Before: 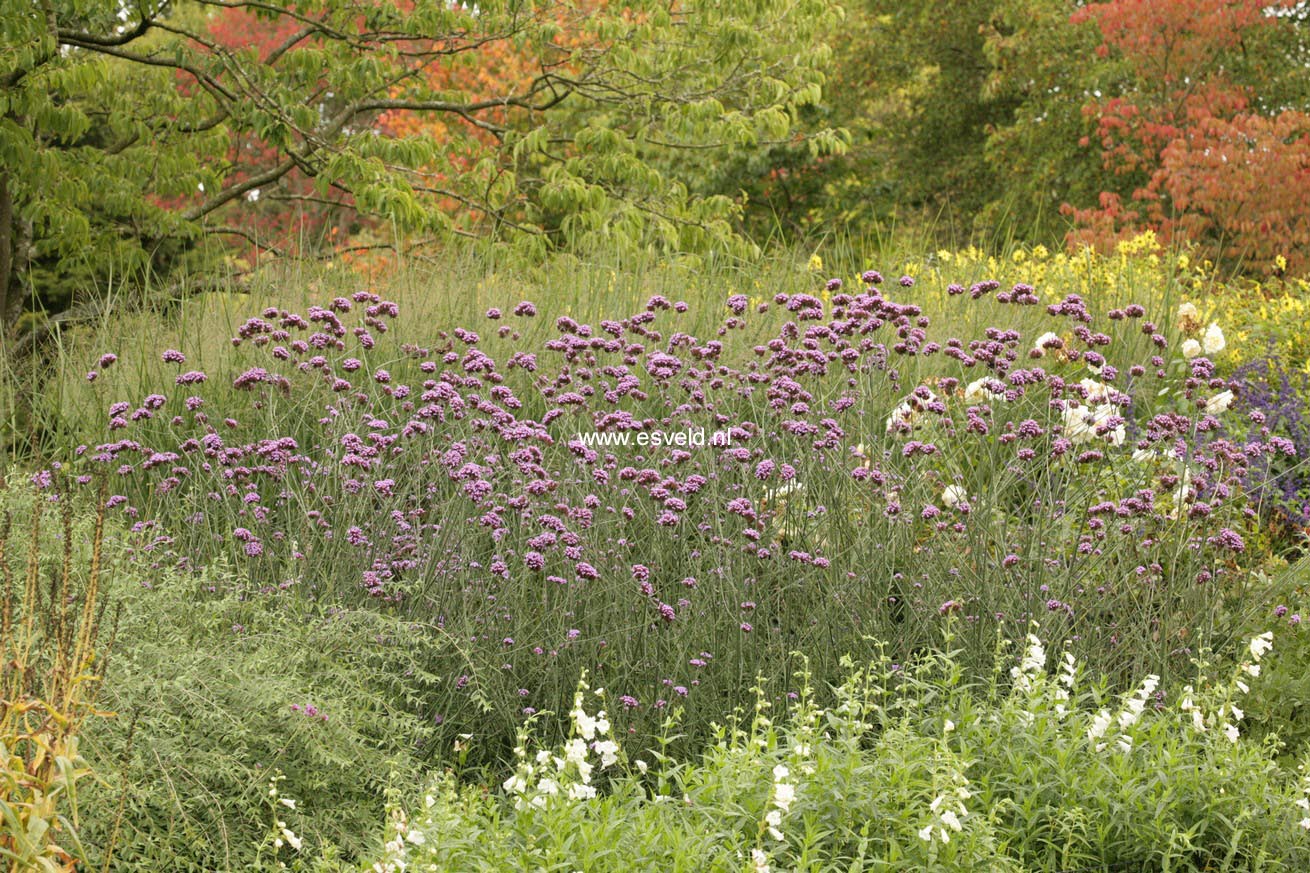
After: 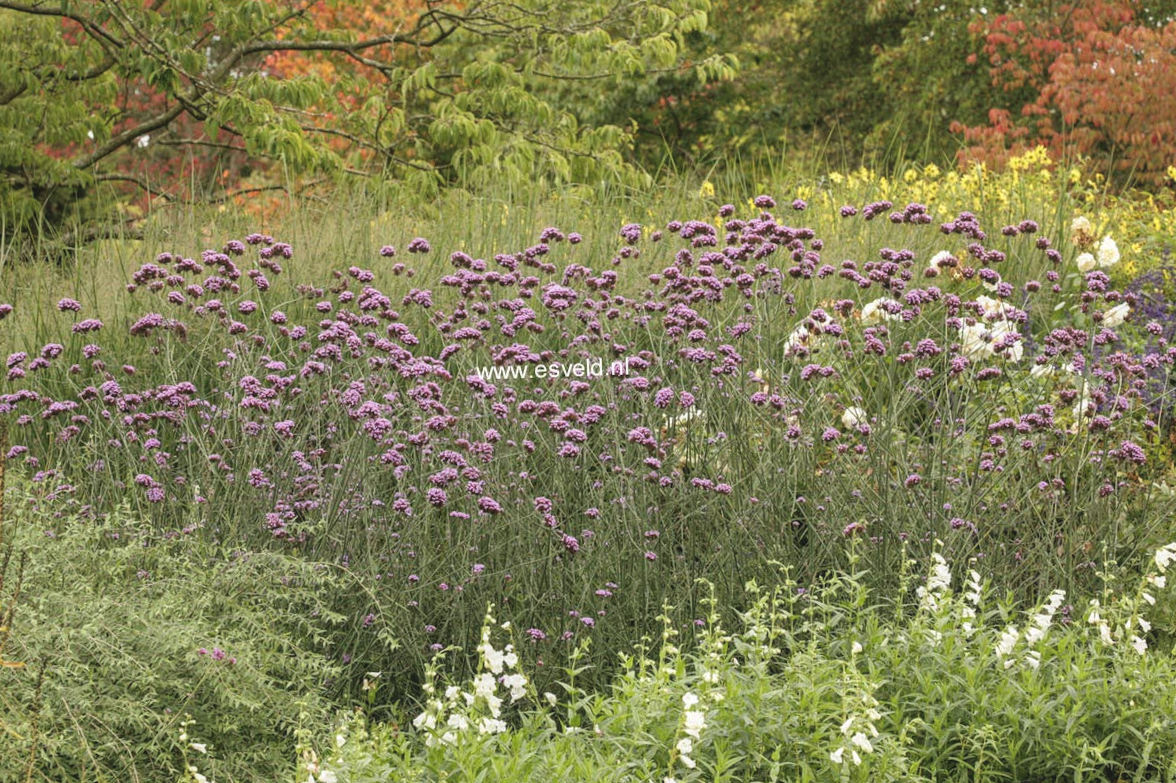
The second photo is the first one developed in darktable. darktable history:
local contrast: on, module defaults
exposure: black level correction -0.014, exposure -0.193 EV, compensate highlight preservation false
crop and rotate: angle 1.96°, left 5.673%, top 5.673%
